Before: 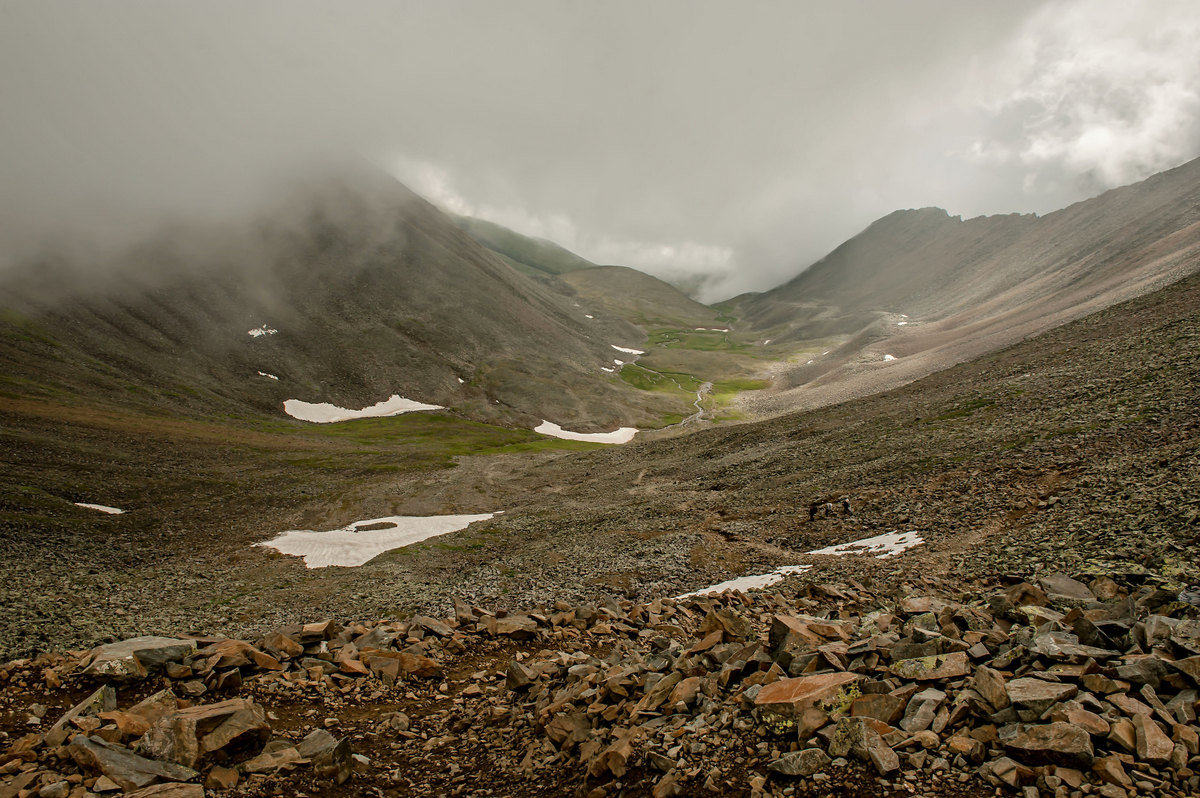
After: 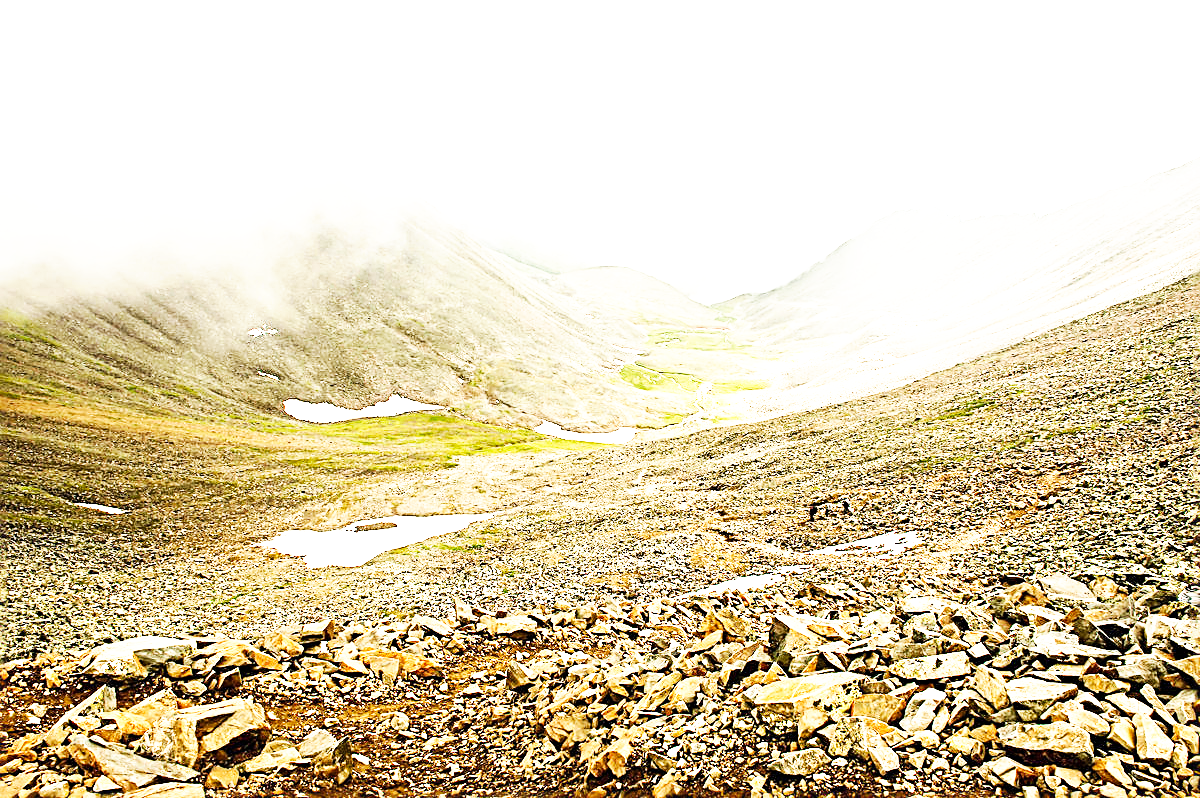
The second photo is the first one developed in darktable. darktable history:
sharpen: radius 2.555, amount 0.648
base curve: curves: ch0 [(0, 0) (0.007, 0.004) (0.027, 0.03) (0.046, 0.07) (0.207, 0.54) (0.442, 0.872) (0.673, 0.972) (1, 1)], preserve colors none
exposure: black level correction 0, exposure 1.2 EV, compensate exposure bias true, compensate highlight preservation false
